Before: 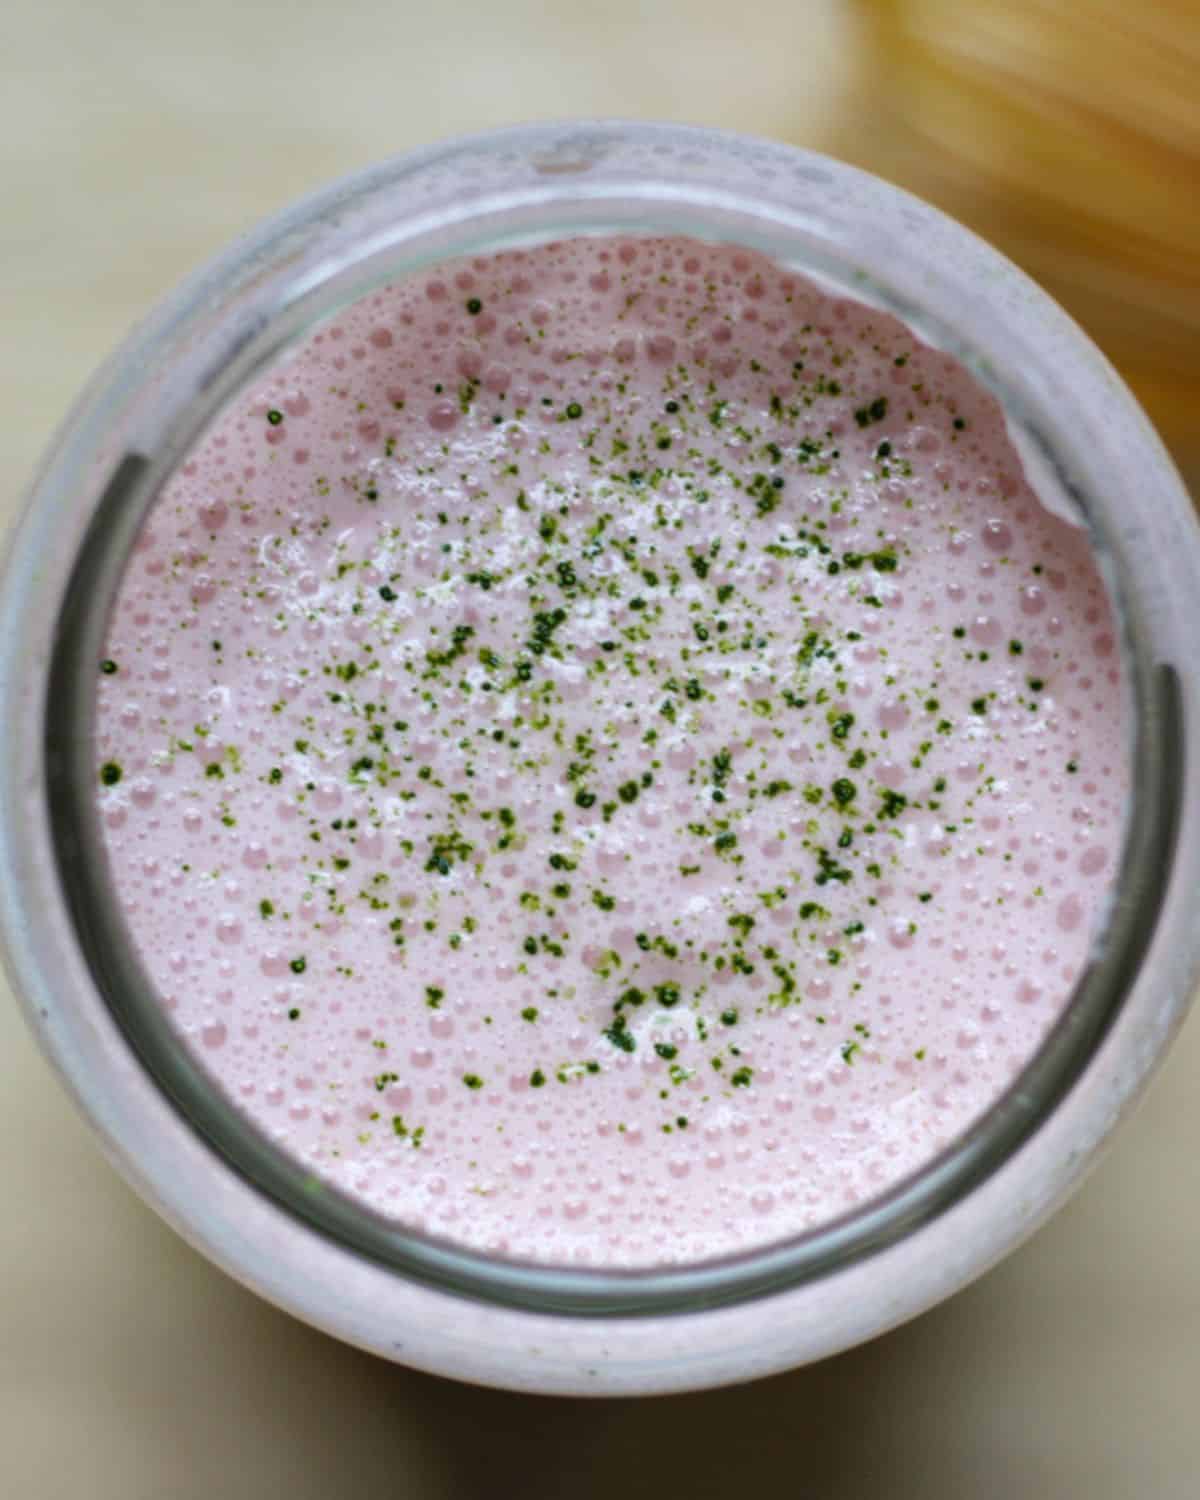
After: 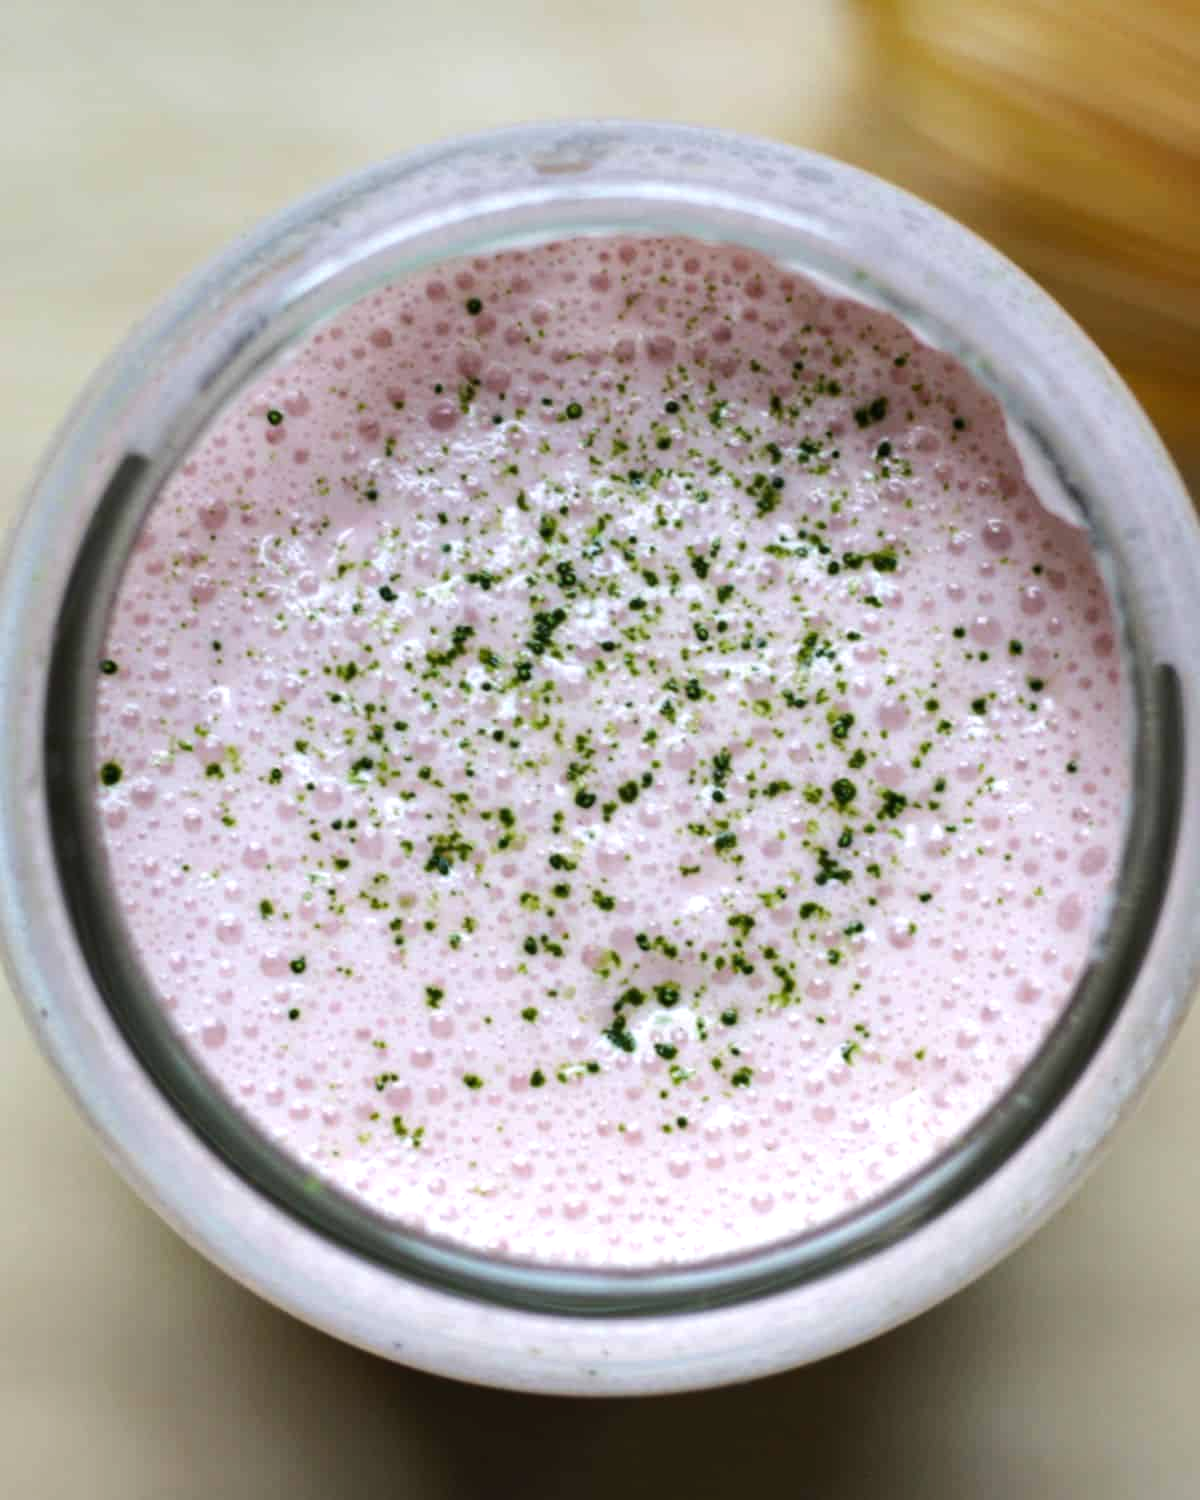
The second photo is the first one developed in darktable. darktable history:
tone equalizer: -8 EV -0.433 EV, -7 EV -0.4 EV, -6 EV -0.337 EV, -5 EV -0.248 EV, -3 EV 0.247 EV, -2 EV 0.306 EV, -1 EV 0.401 EV, +0 EV 0.443 EV, edges refinement/feathering 500, mask exposure compensation -1.57 EV, preserve details no
